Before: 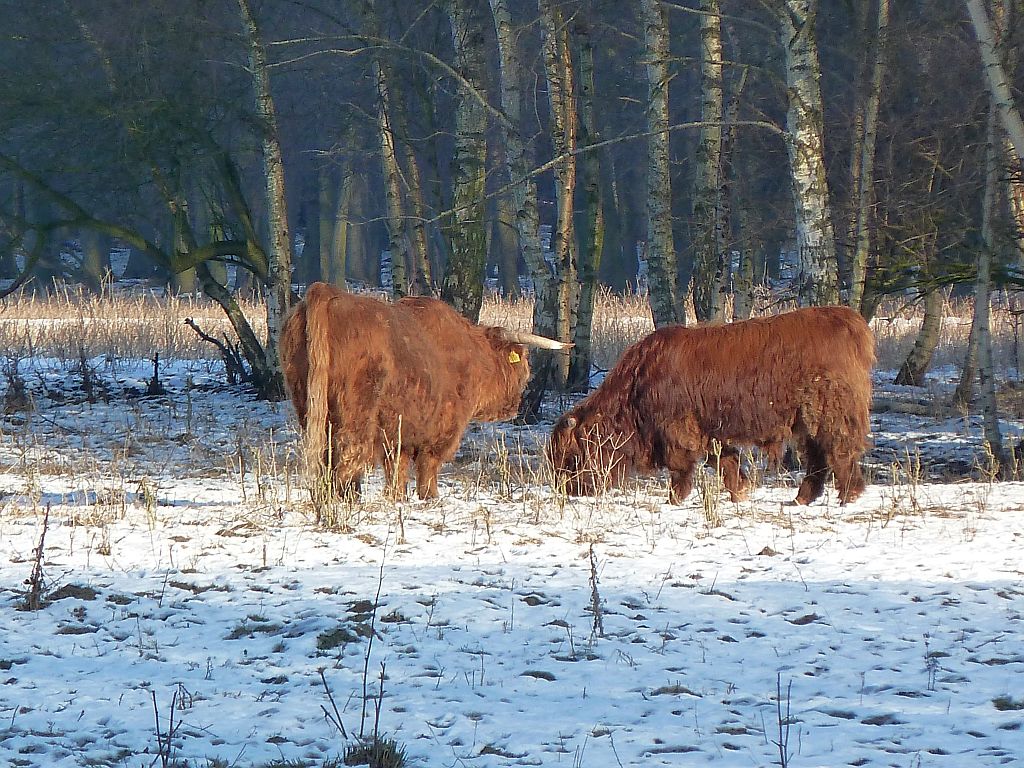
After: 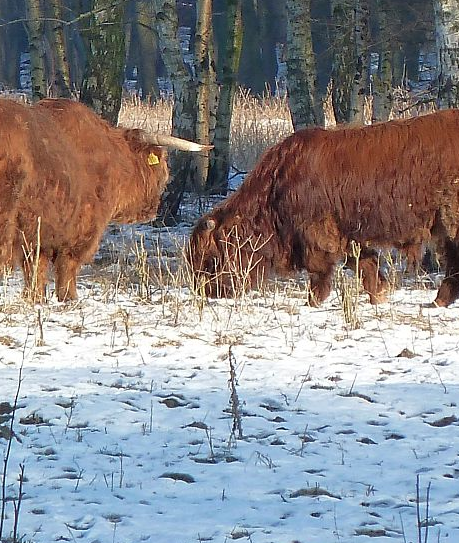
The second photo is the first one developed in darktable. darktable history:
crop: left 35.347%, top 25.88%, right 19.827%, bottom 3.374%
